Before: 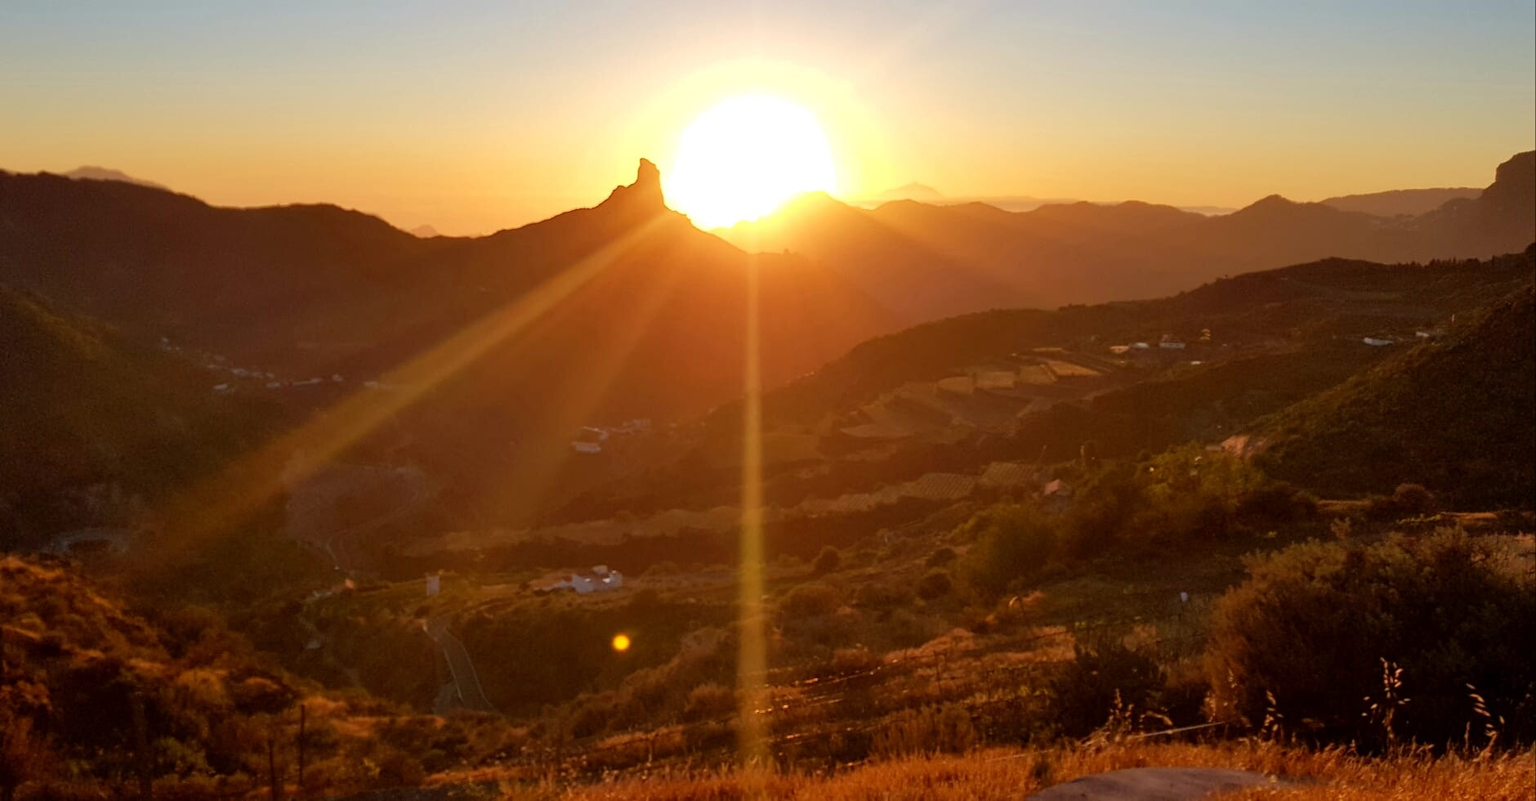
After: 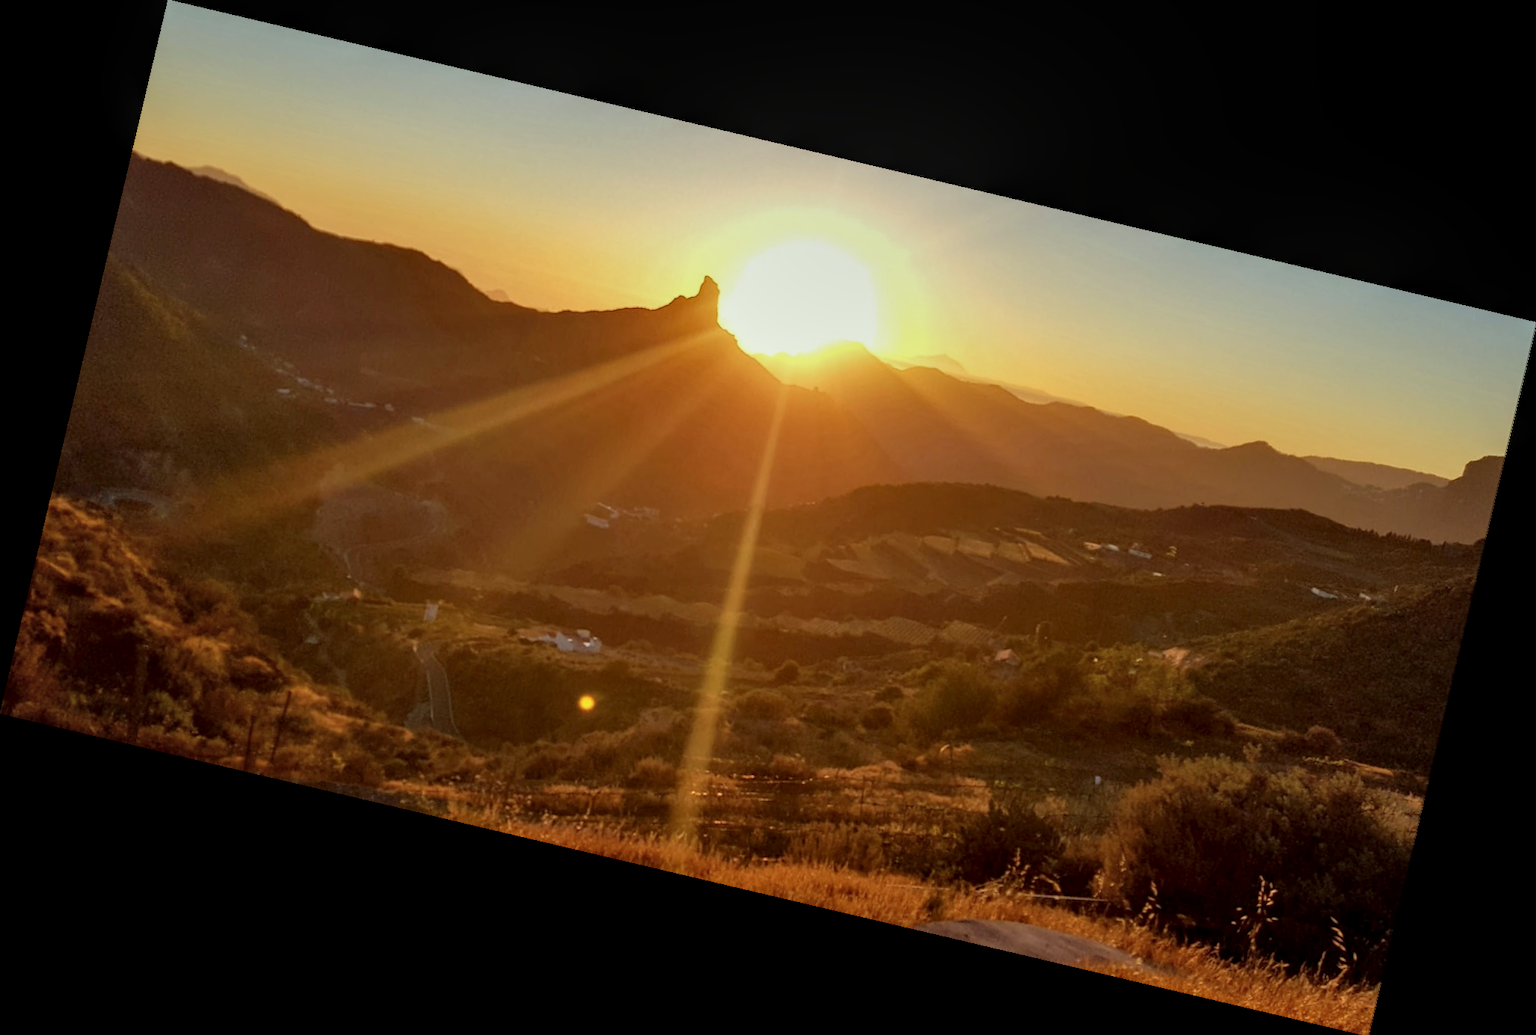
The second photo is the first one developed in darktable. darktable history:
local contrast: highlights 40%, shadows 60%, detail 136%, midtone range 0.514
rotate and perspective: rotation 13.27°, automatic cropping off
color correction: highlights a* -4.28, highlights b* 6.53
color balance: contrast -15%
